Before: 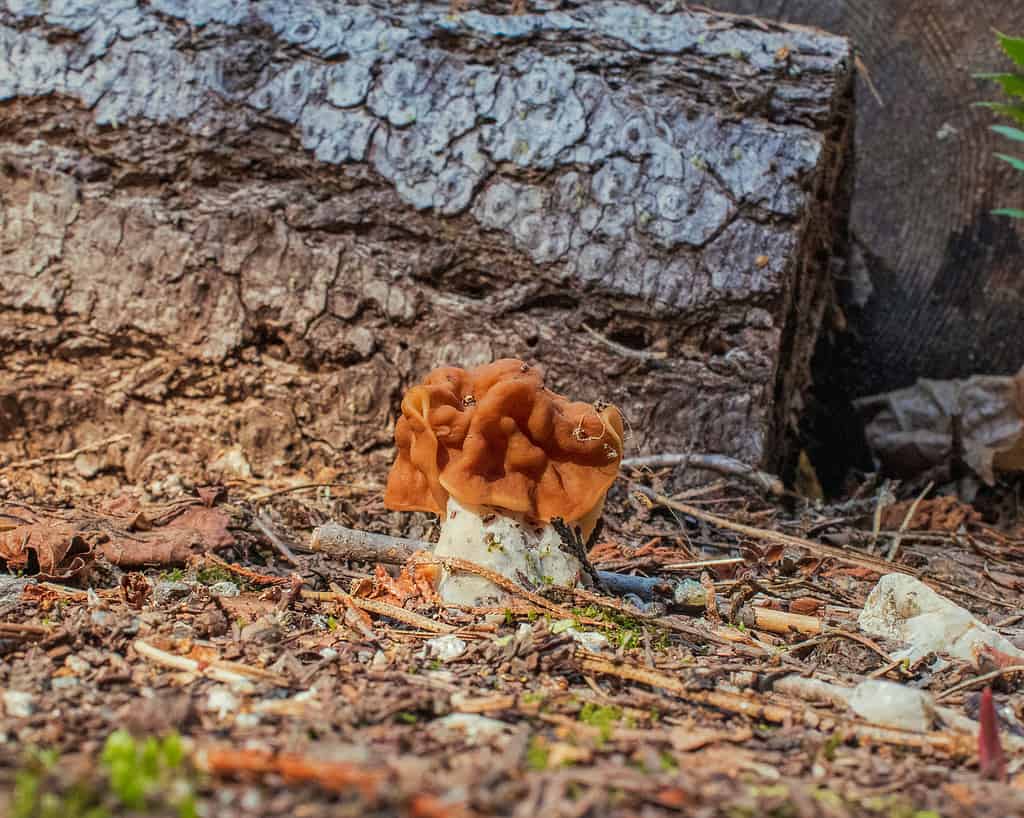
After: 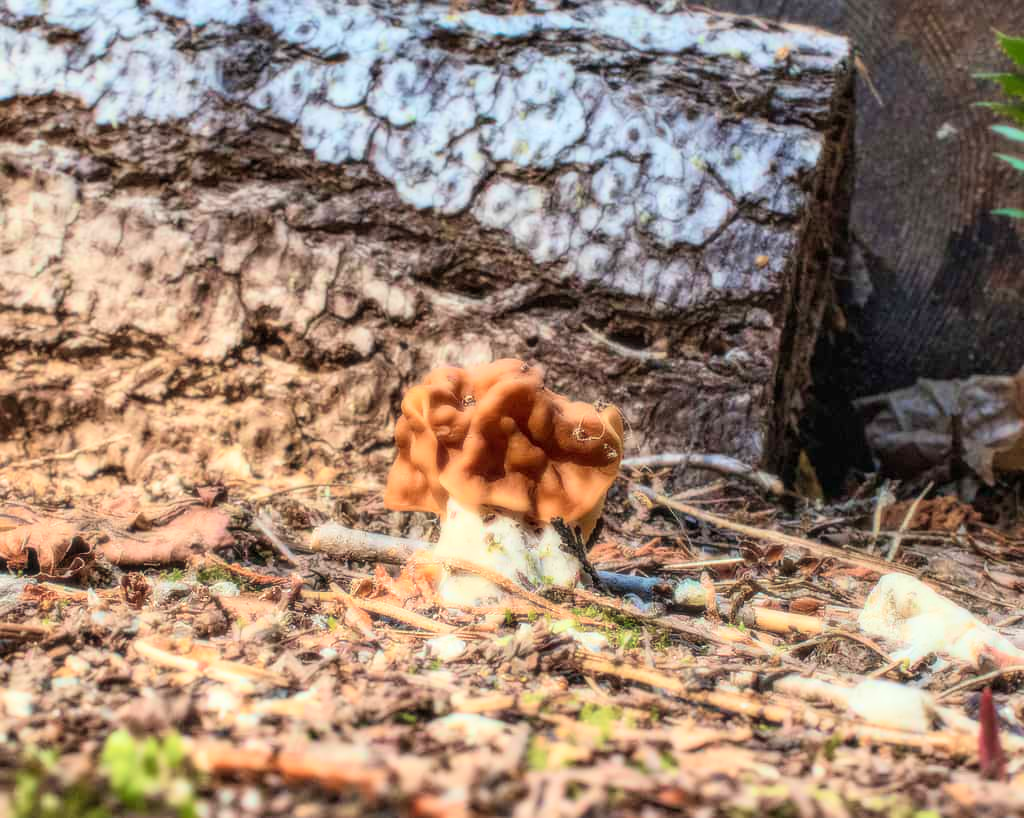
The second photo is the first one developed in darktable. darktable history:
bloom: size 0%, threshold 54.82%, strength 8.31%
velvia: on, module defaults
